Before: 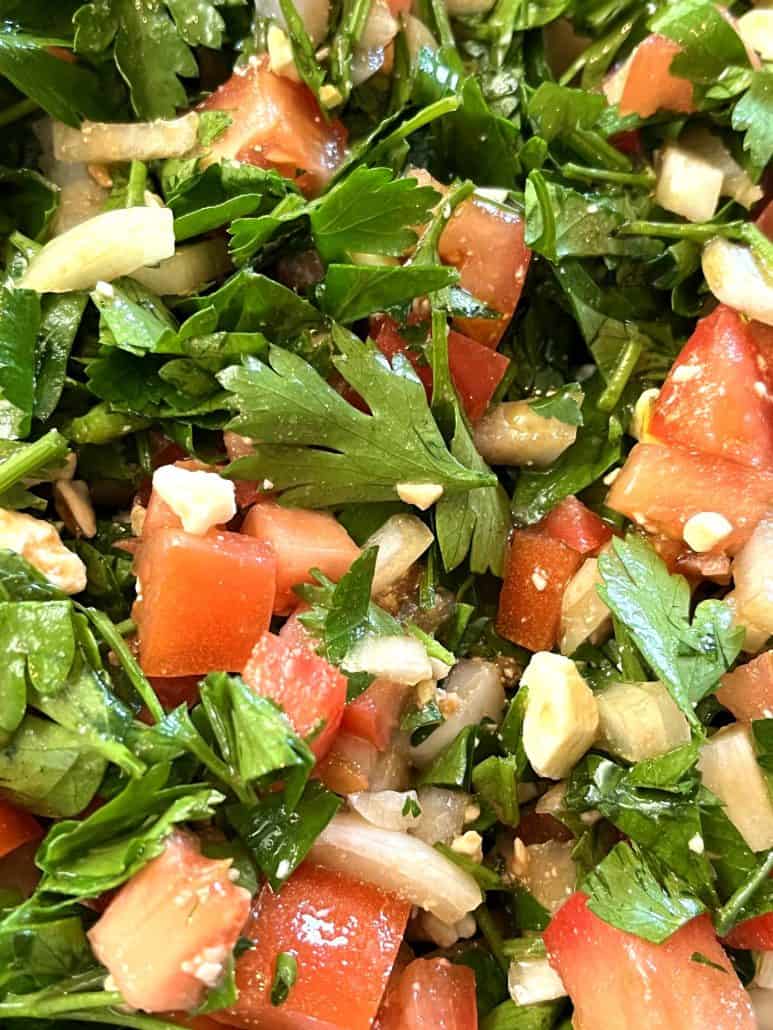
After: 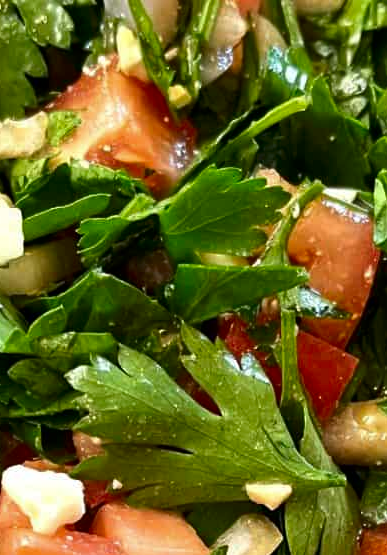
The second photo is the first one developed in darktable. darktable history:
crop: left 19.656%, right 30.273%, bottom 46.031%
contrast brightness saturation: contrast 0.067, brightness -0.137, saturation 0.117
